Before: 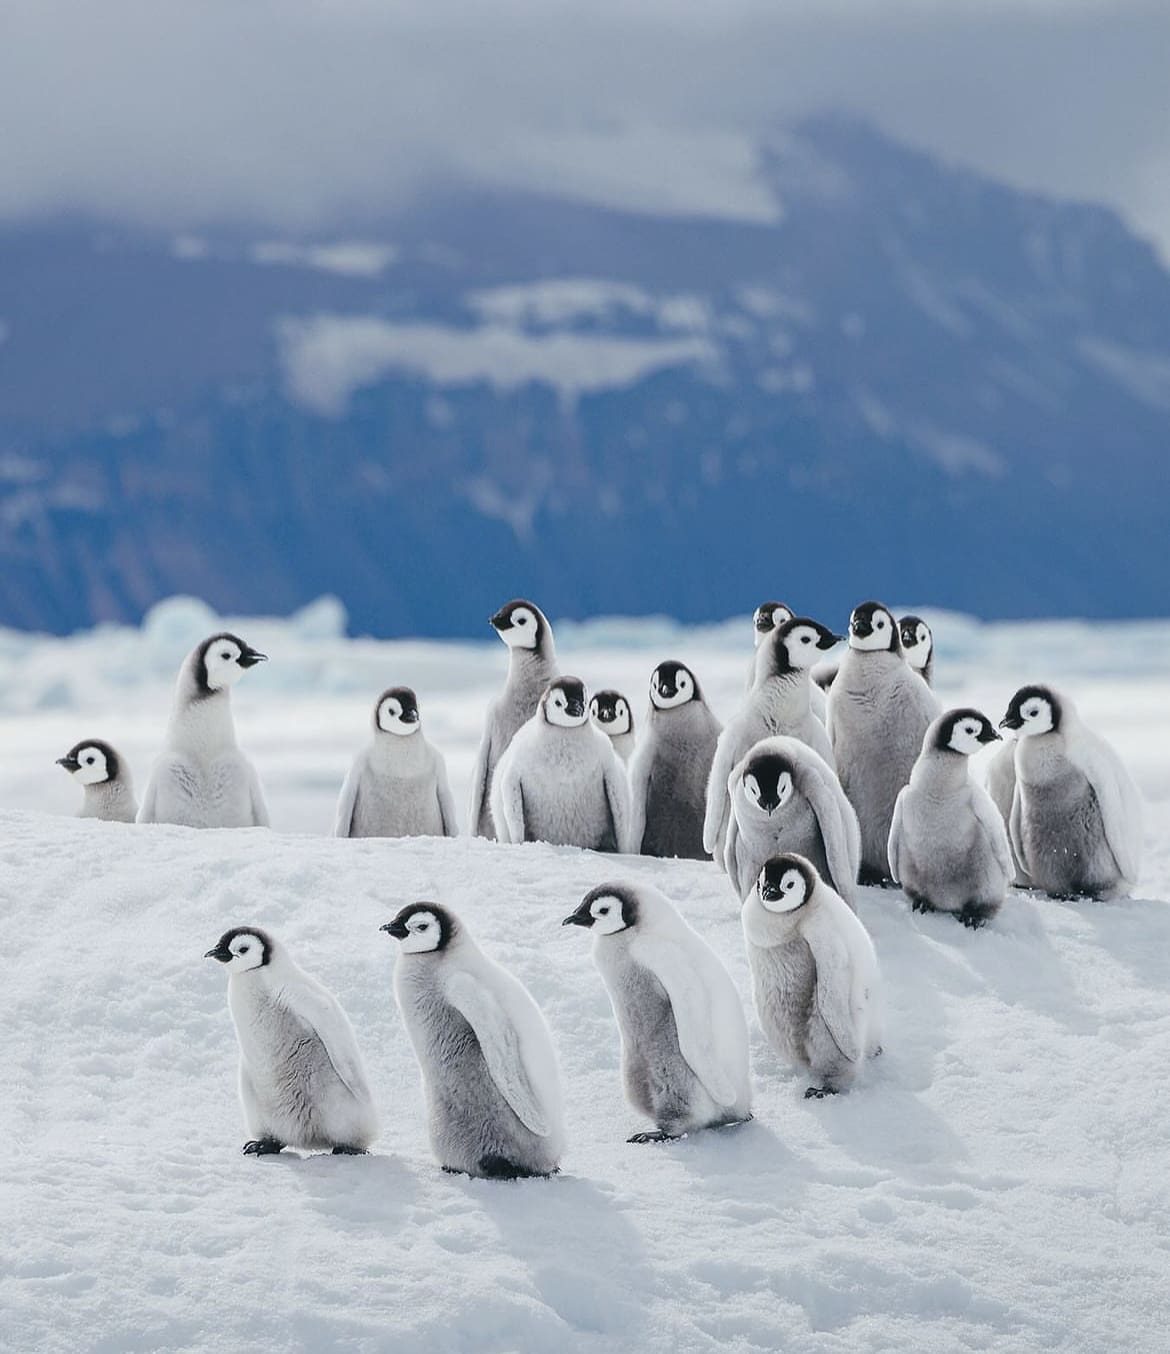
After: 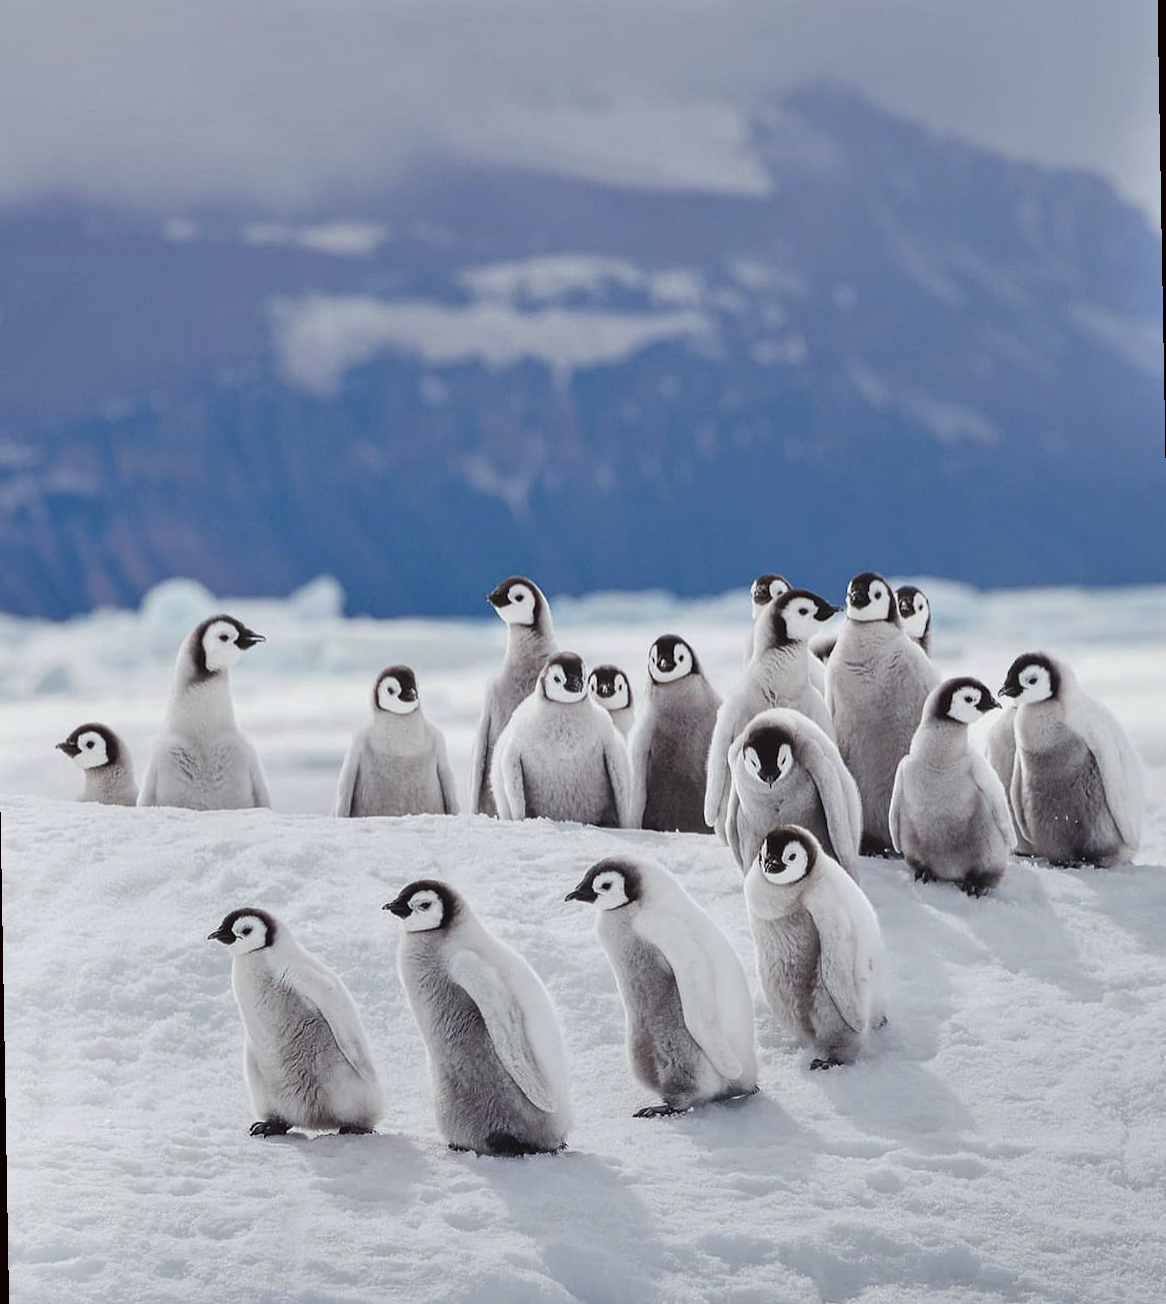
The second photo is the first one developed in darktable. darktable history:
color balance: mode lift, gamma, gain (sRGB), lift [1, 1.049, 1, 1]
rotate and perspective: rotation -1°, crop left 0.011, crop right 0.989, crop top 0.025, crop bottom 0.975
shadows and highlights: low approximation 0.01, soften with gaussian
